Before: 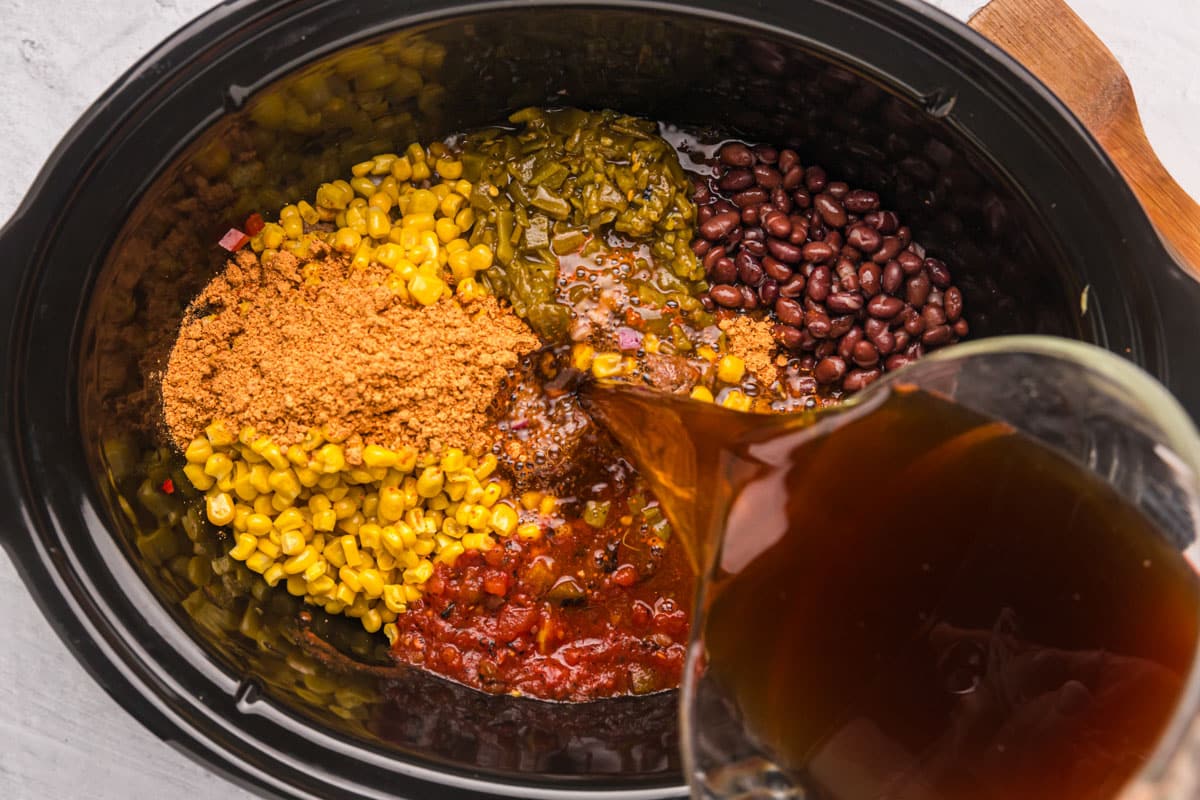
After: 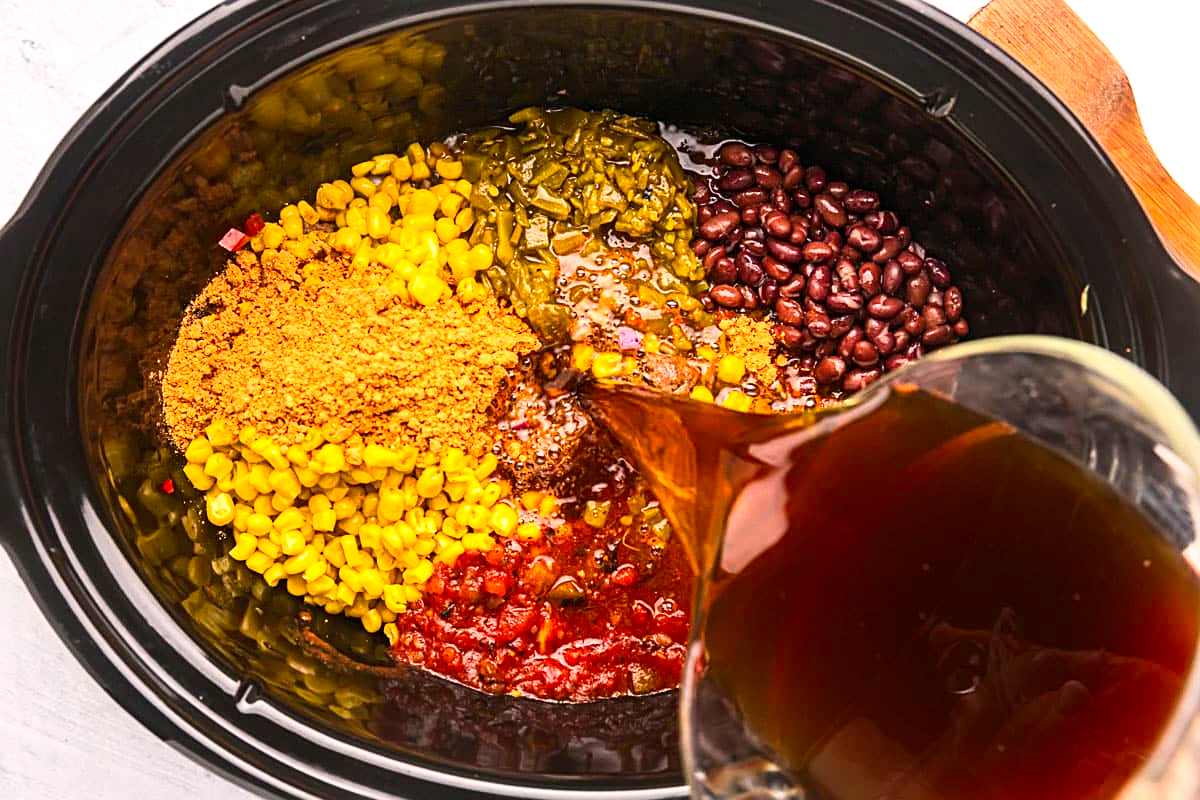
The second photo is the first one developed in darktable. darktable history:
exposure: black level correction 0.001, exposure 0.499 EV, compensate highlight preservation false
contrast brightness saturation: contrast 0.226, brightness 0.108, saturation 0.287
sharpen: on, module defaults
